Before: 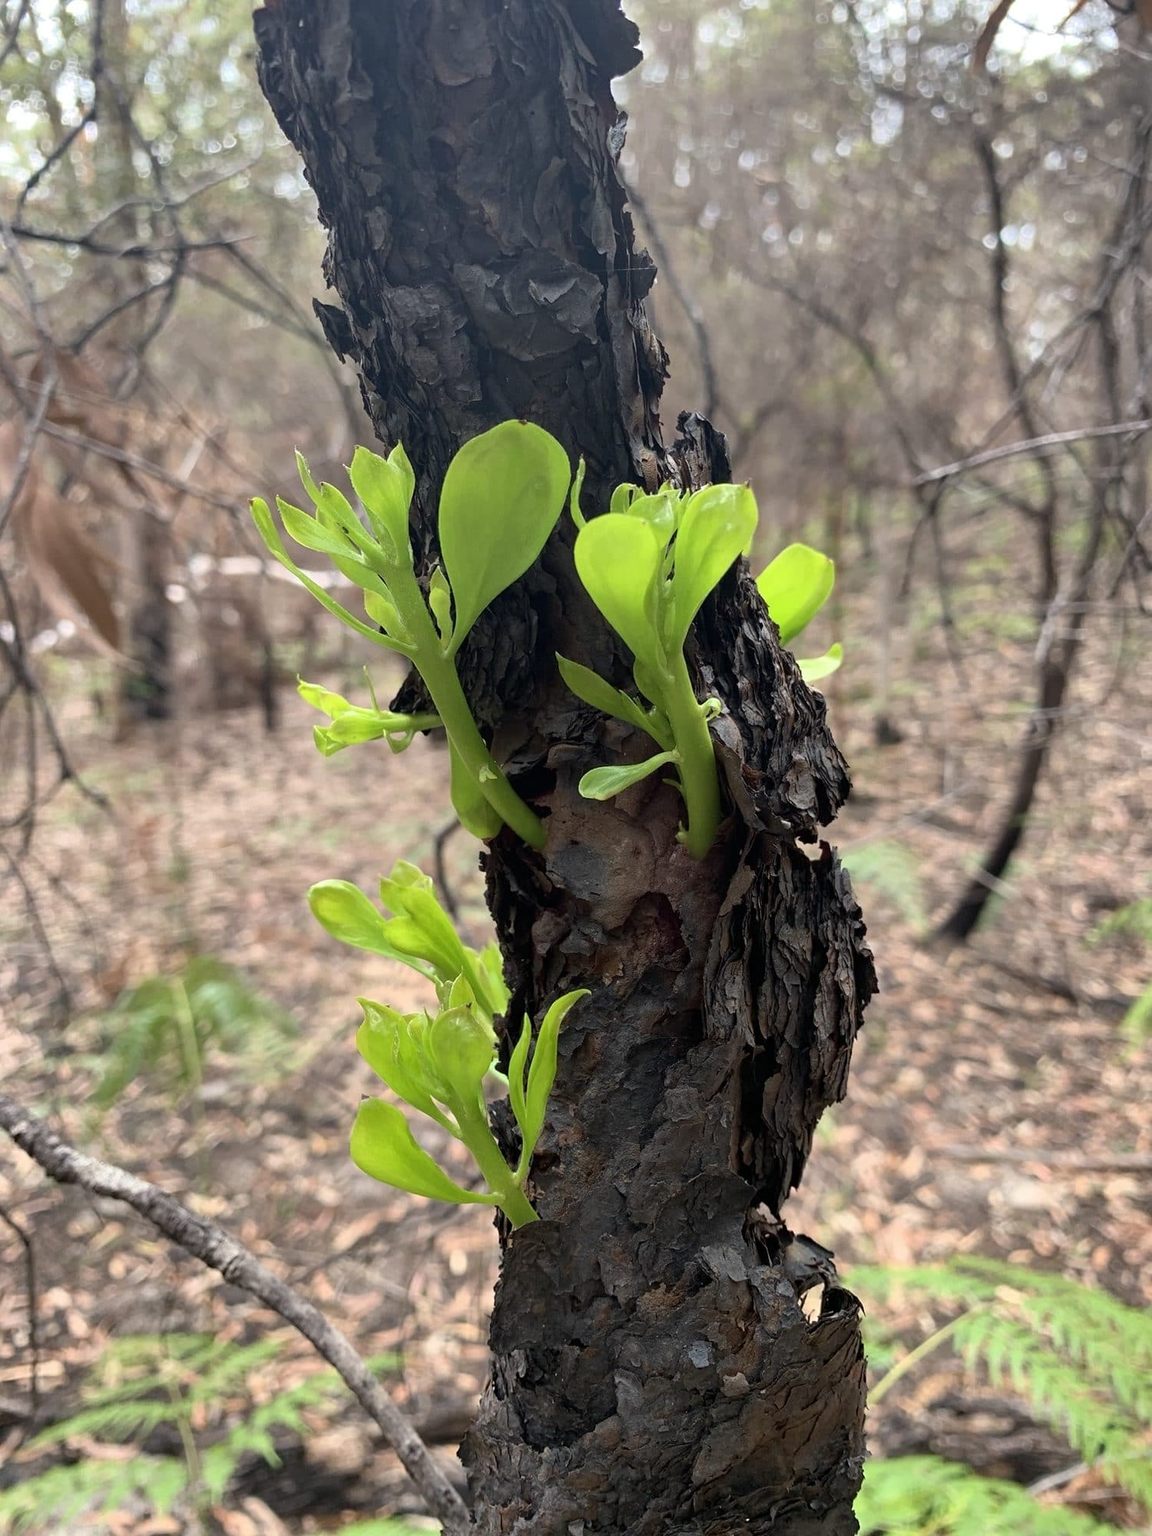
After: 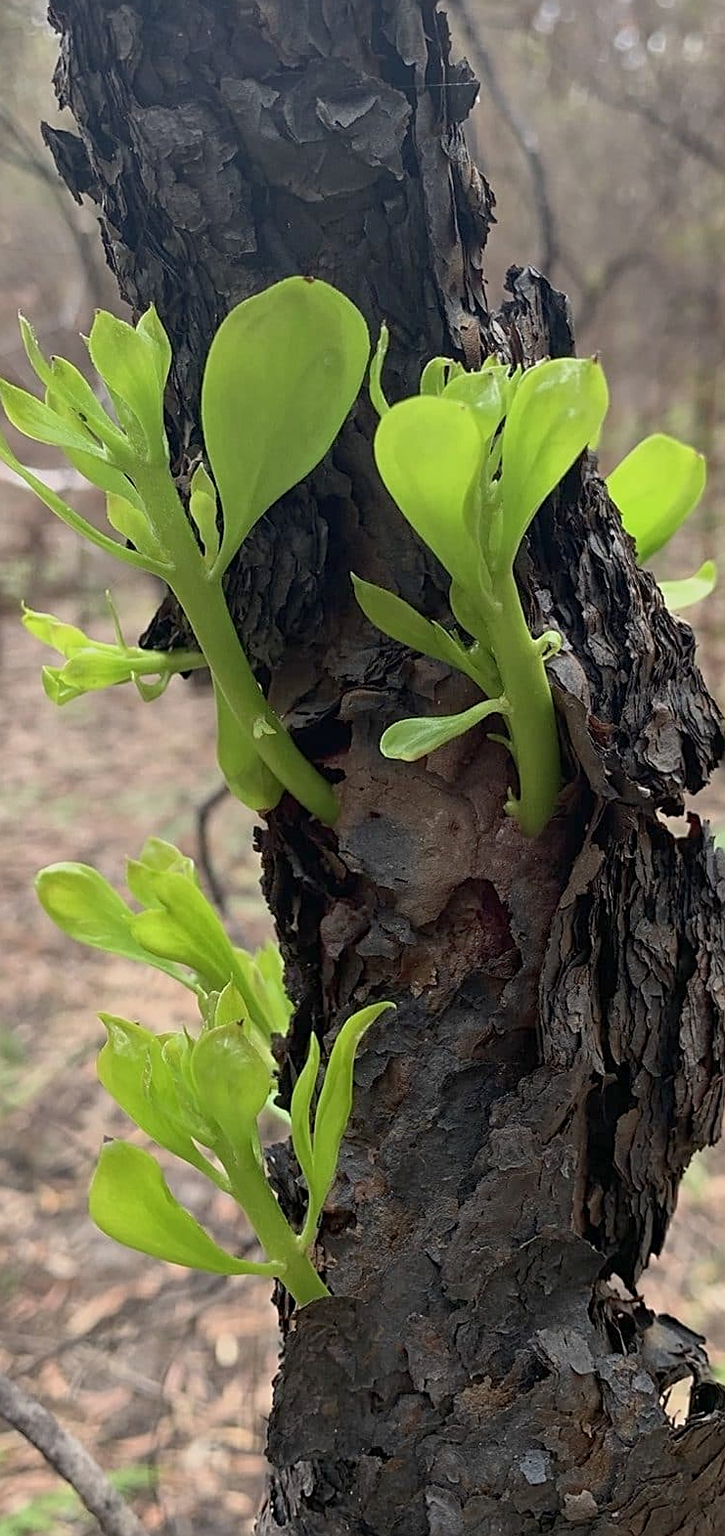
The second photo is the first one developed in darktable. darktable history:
sharpen: on, module defaults
color balance rgb: perceptual saturation grading › global saturation -0.31%, global vibrance -8%, contrast -13%
crop and rotate: angle 0.02°, left 24.353%, top 13.219%, right 26.156%, bottom 8.224%
